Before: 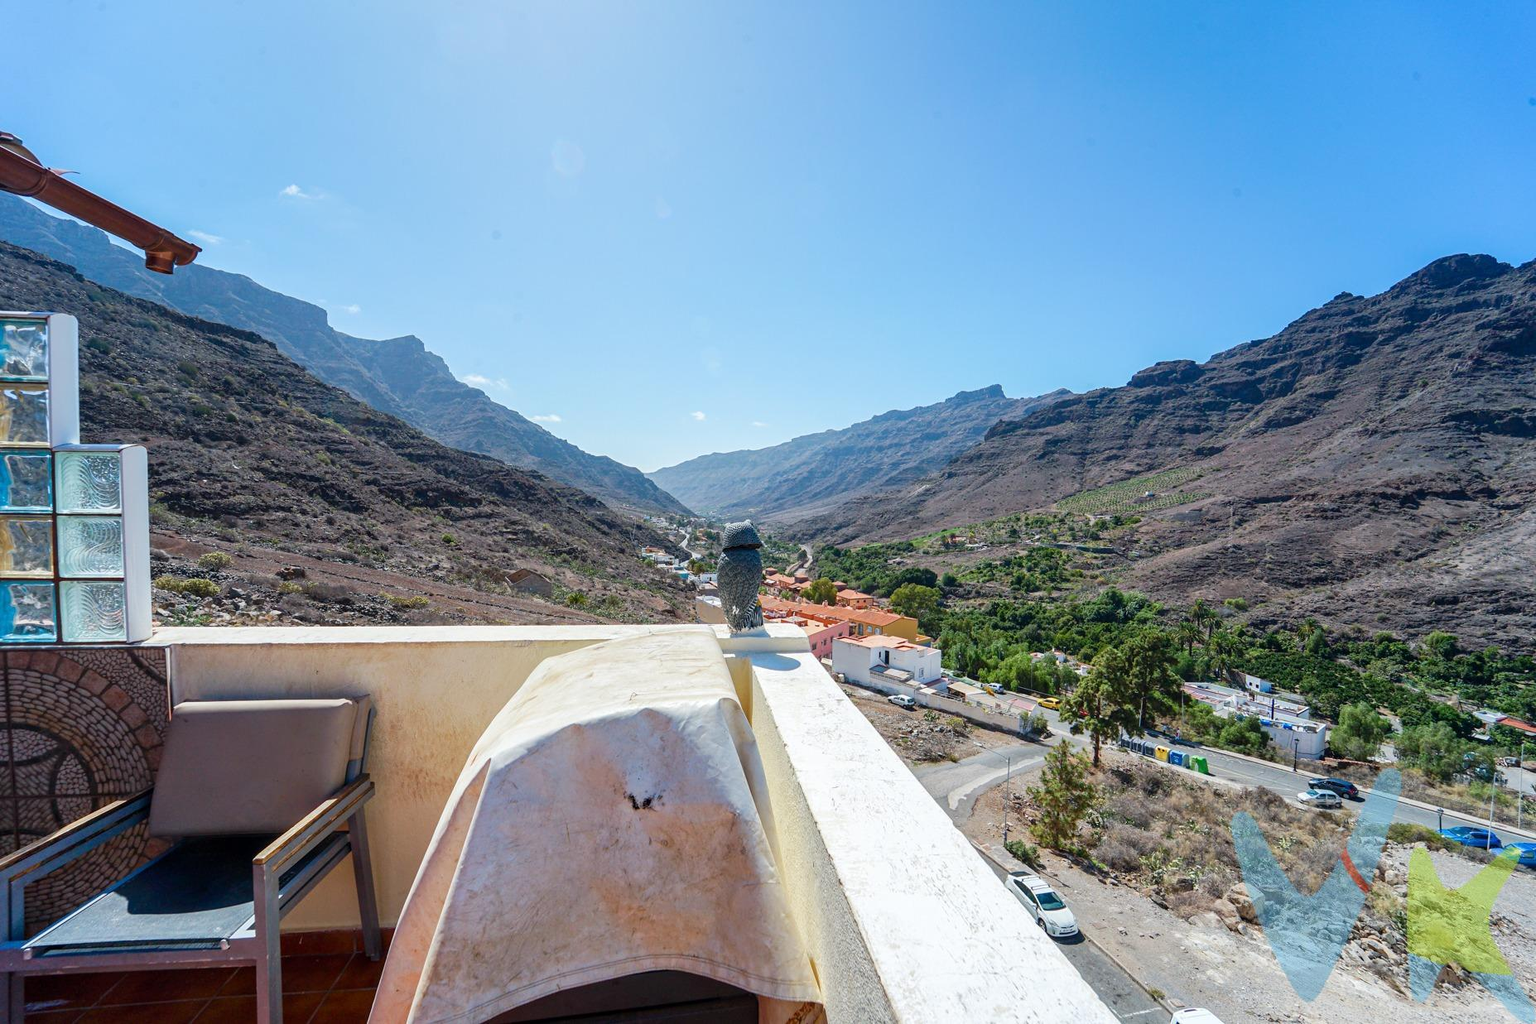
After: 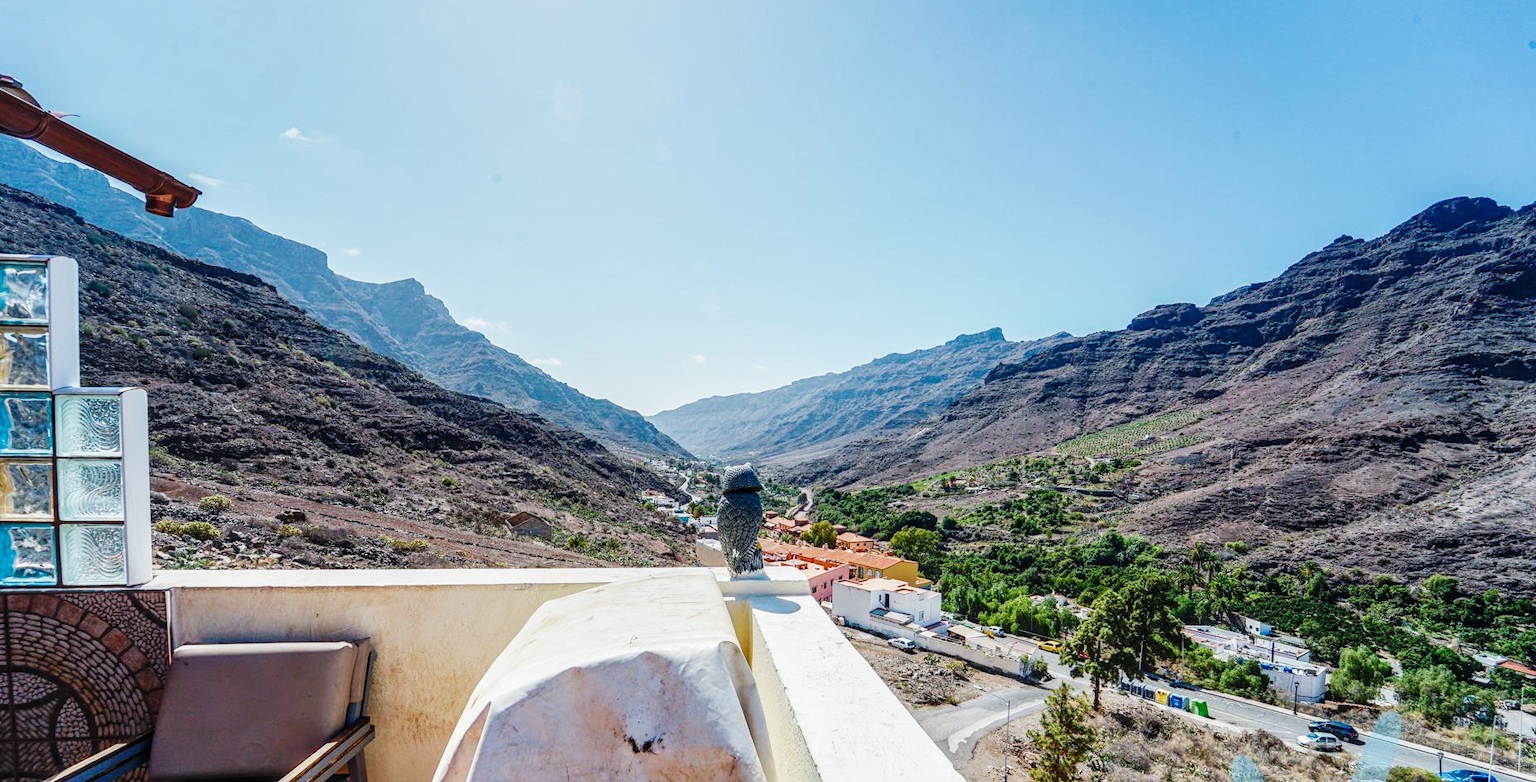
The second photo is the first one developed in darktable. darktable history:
crop: top 5.605%, bottom 17.941%
contrast brightness saturation: contrast -0.085, brightness -0.039, saturation -0.111
base curve: curves: ch0 [(0, 0) (0.036, 0.025) (0.121, 0.166) (0.206, 0.329) (0.605, 0.79) (1, 1)], preserve colors none
local contrast: detail 130%
